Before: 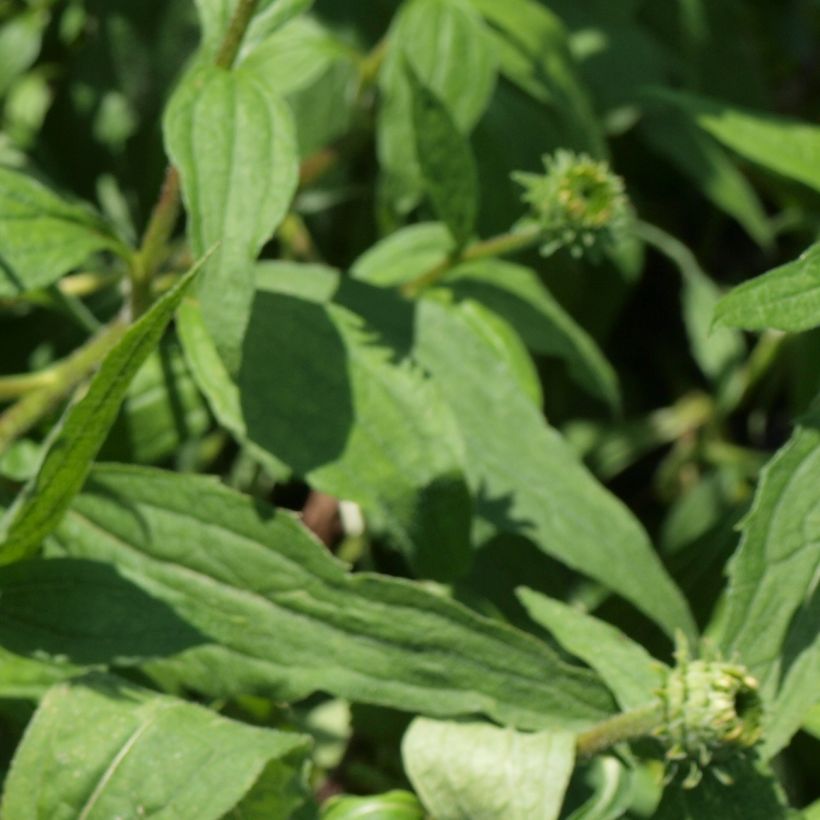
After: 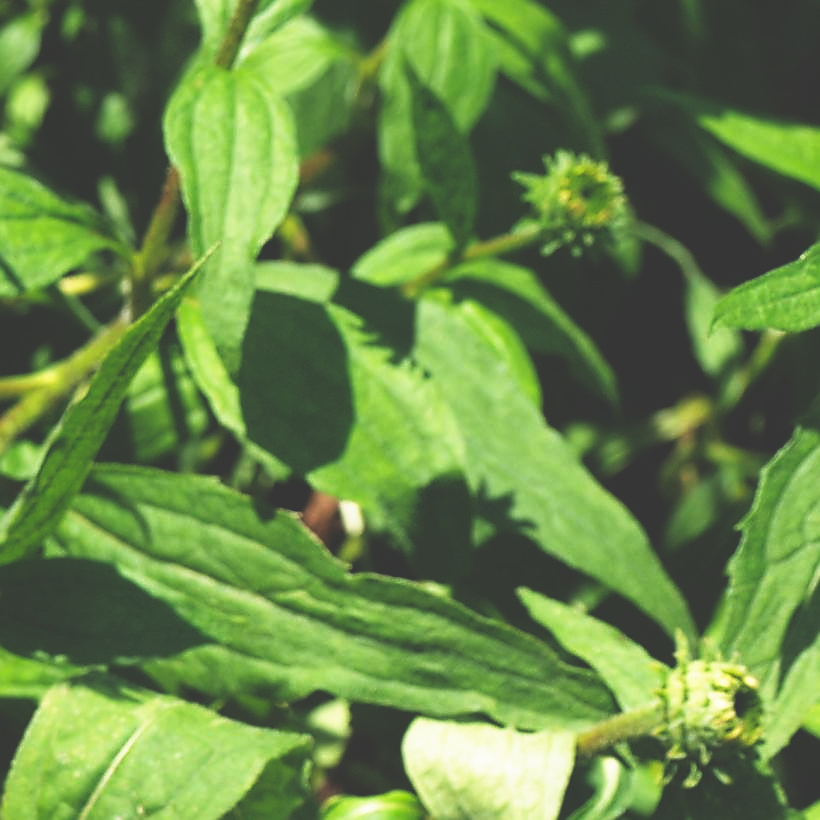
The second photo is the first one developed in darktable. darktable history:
sharpen: radius 1.403, amount 1.259, threshold 0.832
base curve: curves: ch0 [(0, 0.036) (0.007, 0.037) (0.604, 0.887) (1, 1)], preserve colors none
